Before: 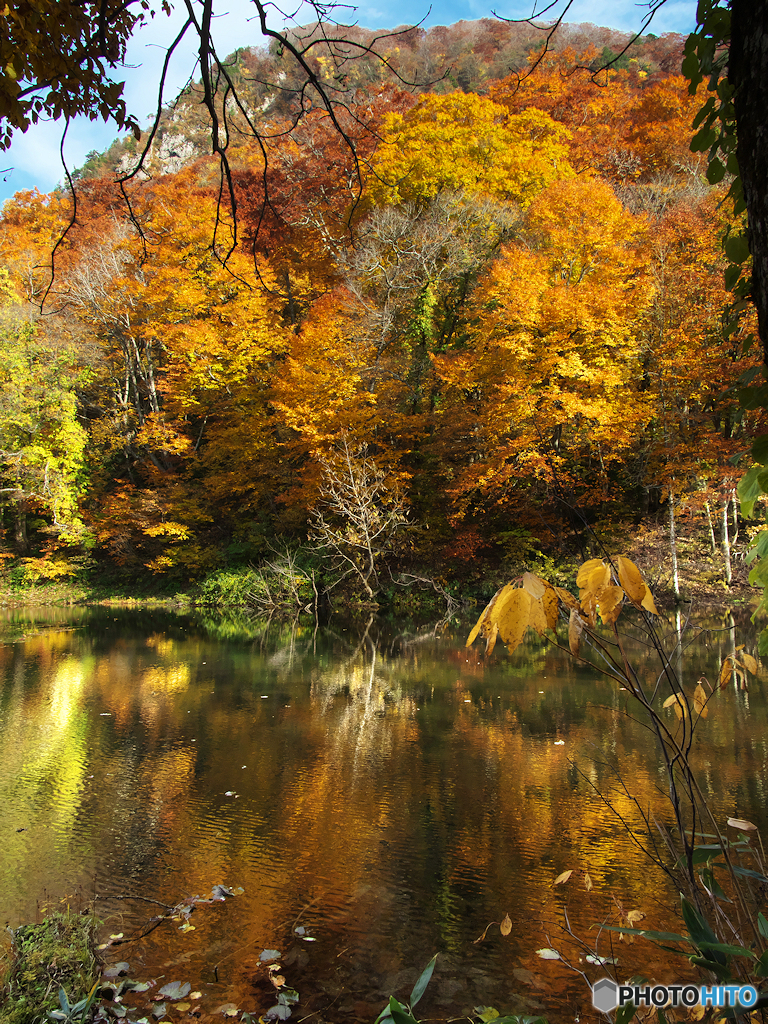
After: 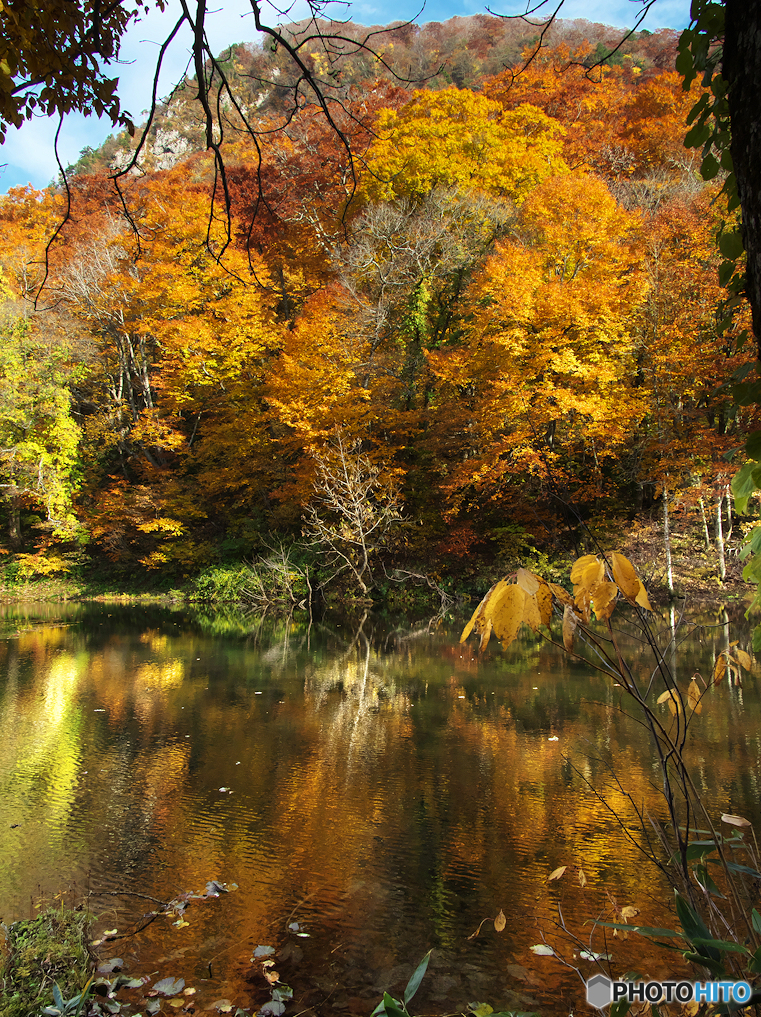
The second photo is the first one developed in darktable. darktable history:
crop and rotate: left 0.834%, top 0.407%, bottom 0.252%
